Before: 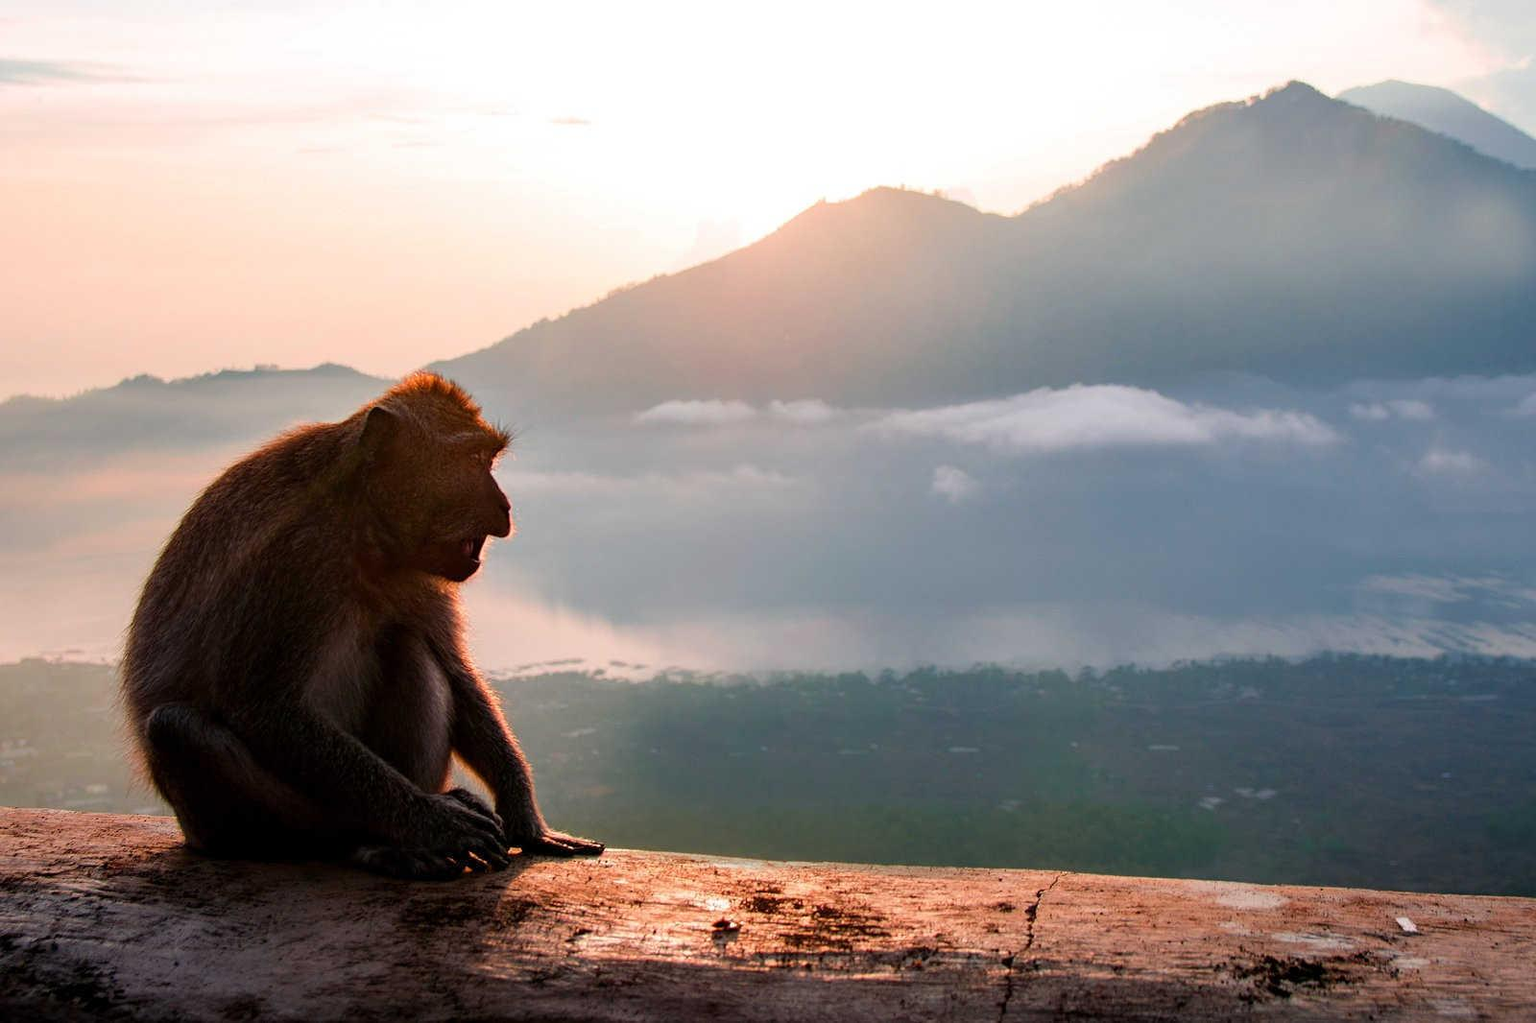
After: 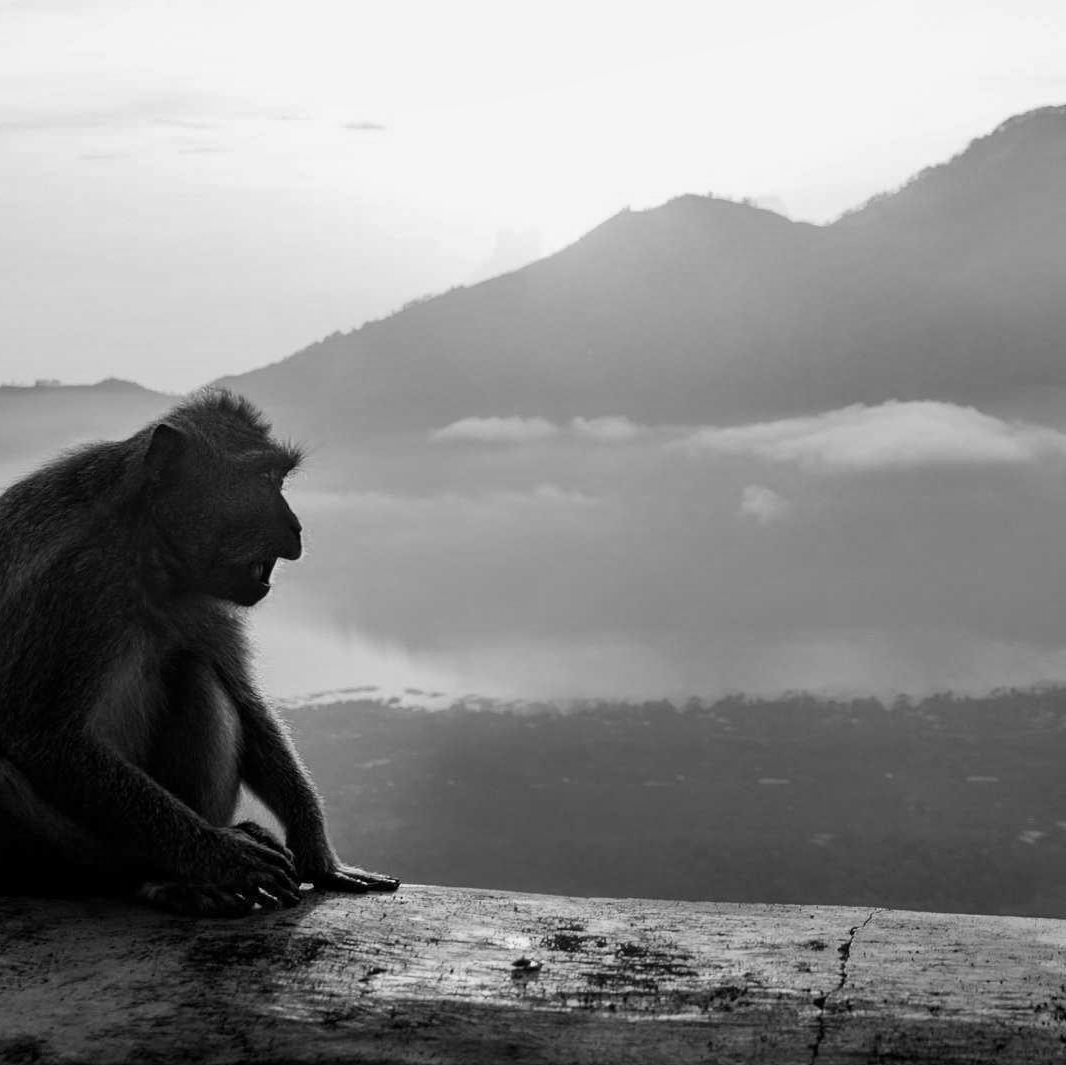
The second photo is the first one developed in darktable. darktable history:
crop and rotate: left 14.385%, right 18.948%
shadows and highlights: shadows 29.32, highlights -29.32, low approximation 0.01, soften with gaussian
color calibration: output gray [0.22, 0.42, 0.37, 0], gray › normalize channels true, illuminant same as pipeline (D50), adaptation XYZ, x 0.346, y 0.359, gamut compression 0
exposure: compensate highlight preservation false
